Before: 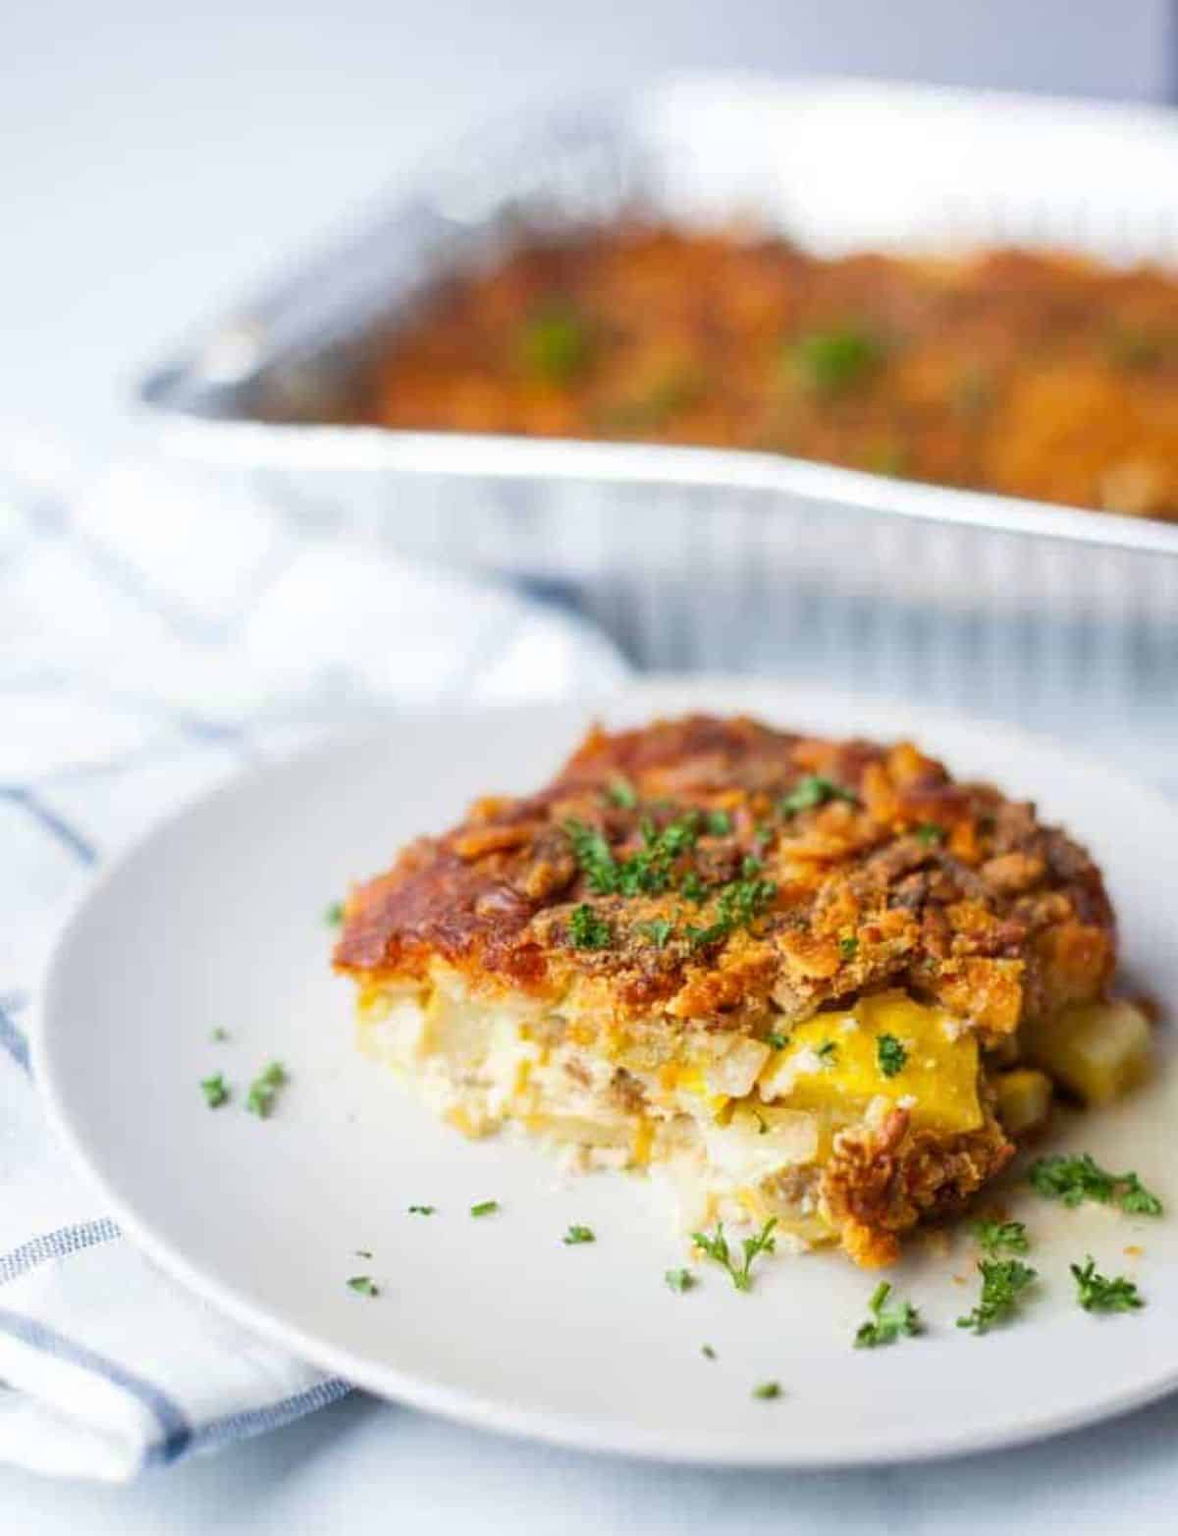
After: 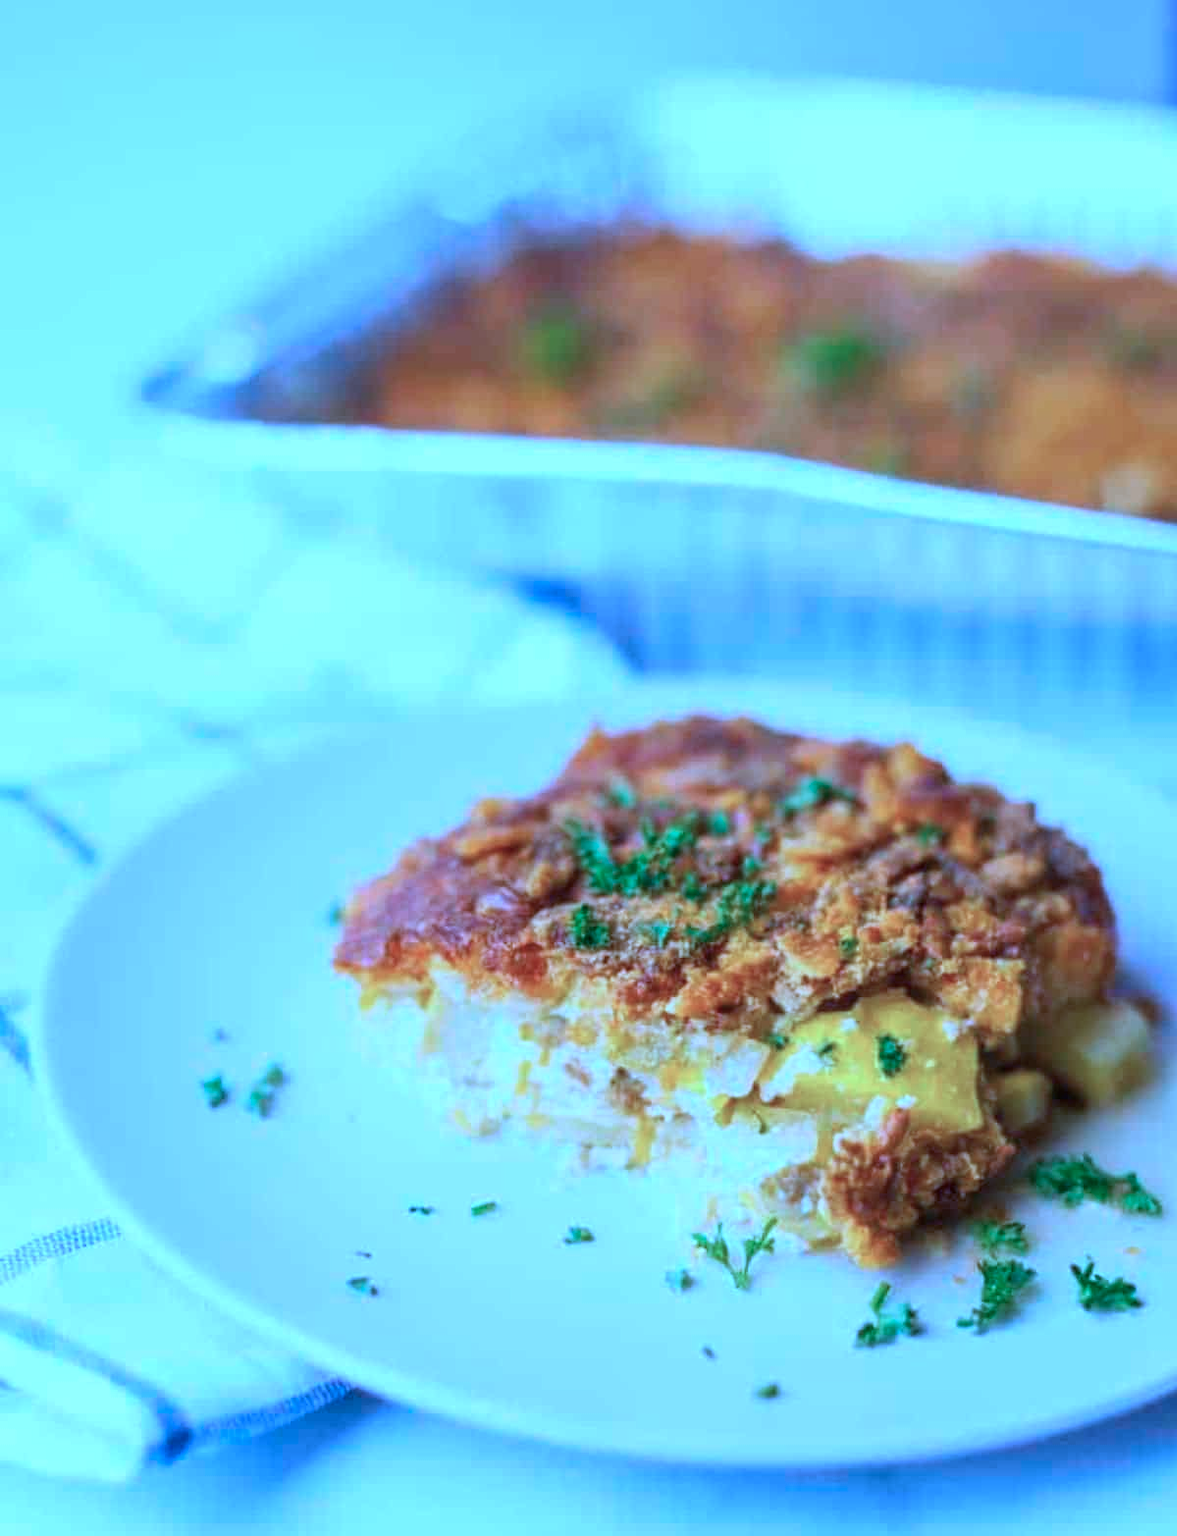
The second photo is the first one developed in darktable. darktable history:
color calibration: illuminant as shot in camera, x 0.463, y 0.42, temperature 2655.88 K
